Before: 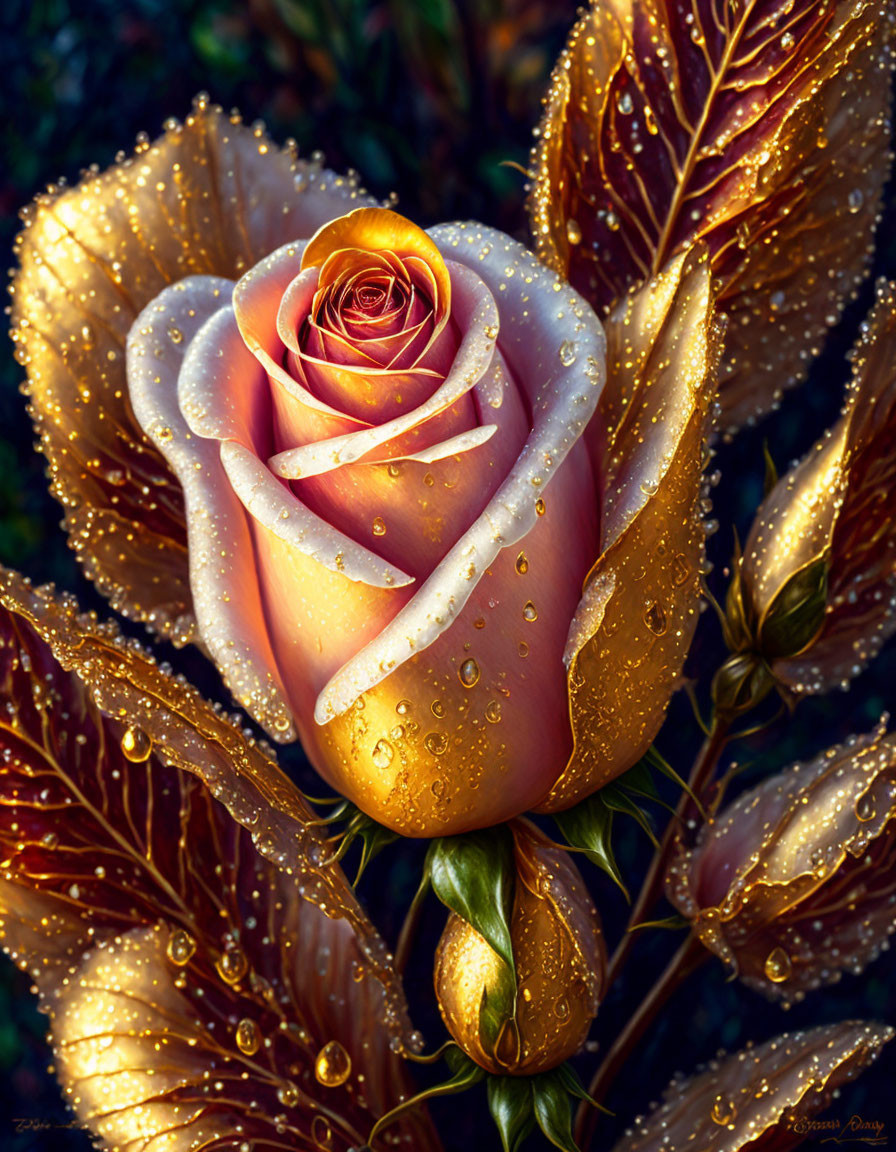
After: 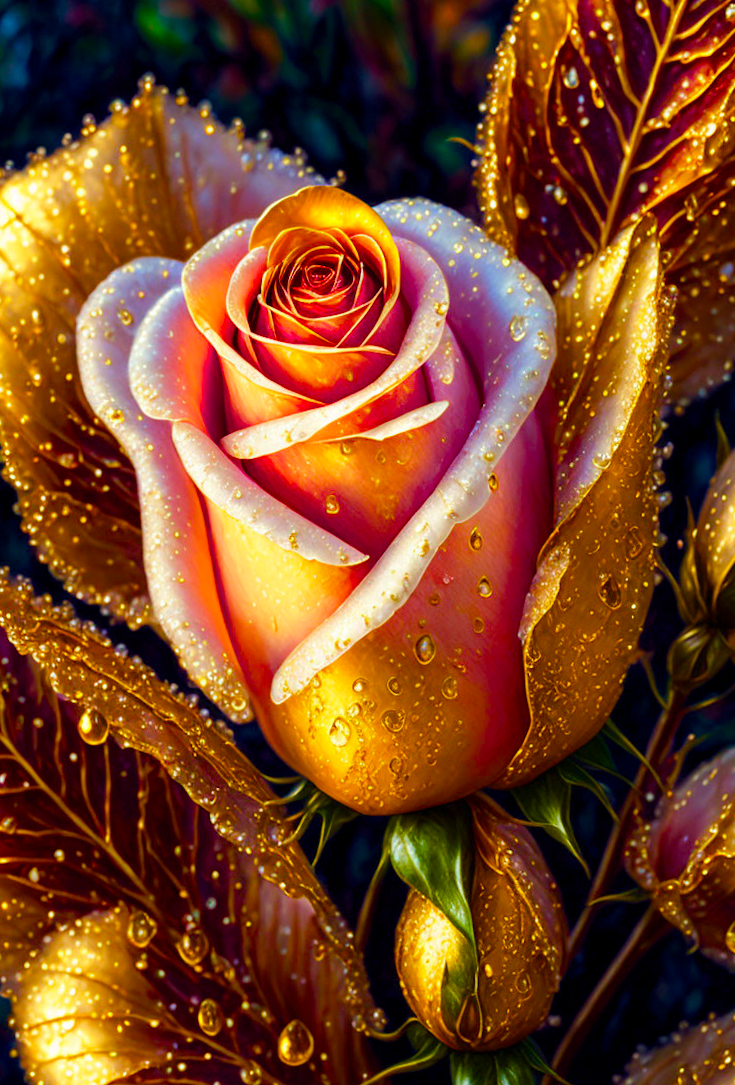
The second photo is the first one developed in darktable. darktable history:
crop and rotate: angle 1°, left 4.235%, top 1.004%, right 11.815%, bottom 2.694%
velvia: on, module defaults
color balance rgb: shadows lift › chroma 0.905%, shadows lift › hue 112.07°, perceptual saturation grading › global saturation 23.911%, perceptual saturation grading › highlights -23.609%, perceptual saturation grading › mid-tones 24.278%, perceptual saturation grading › shadows 40.58%, perceptual brilliance grading › mid-tones 9.36%, perceptual brilliance grading › shadows 14.792%, global vibrance 32.5%
